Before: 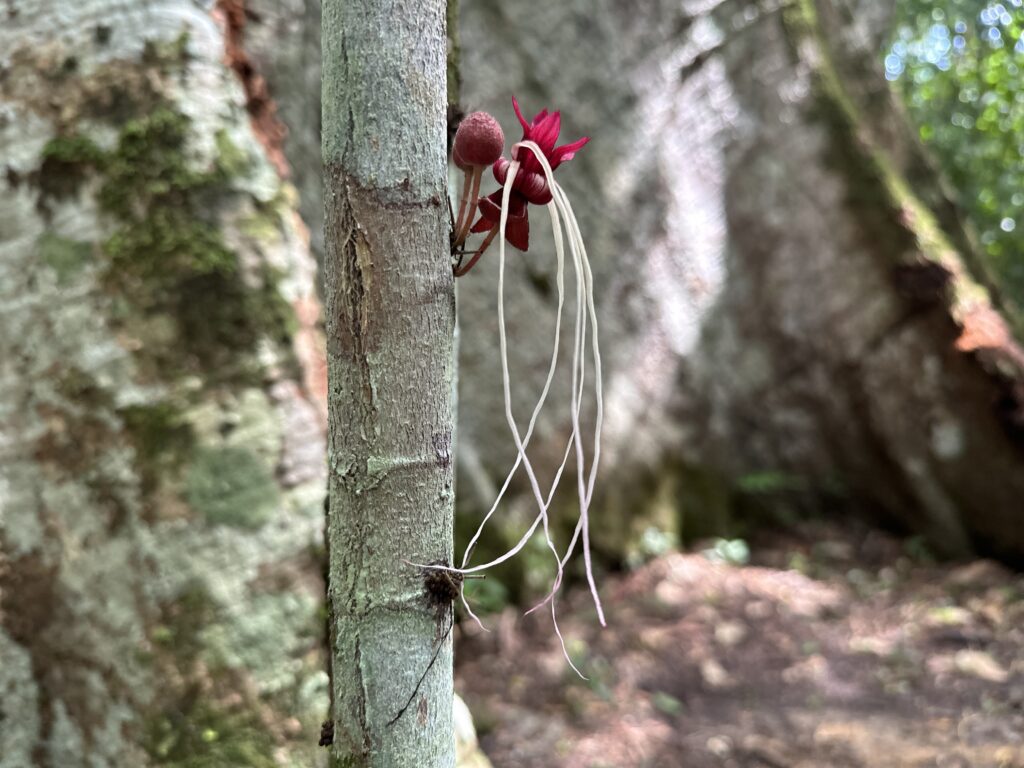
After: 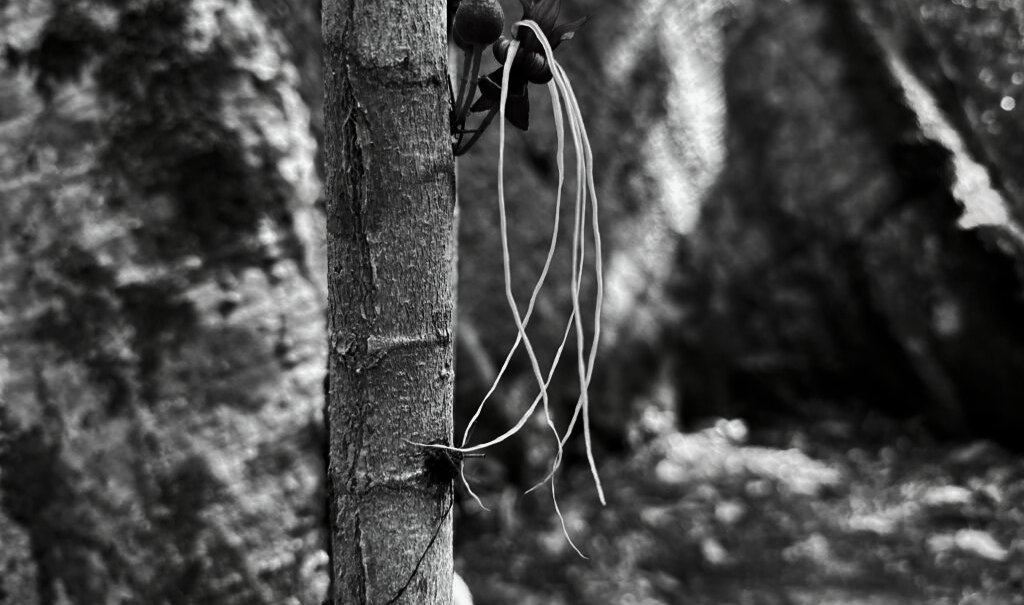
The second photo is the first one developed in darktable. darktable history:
crop and rotate: top 15.853%, bottom 5.314%
color correction: highlights a* -0.227, highlights b* -0.079
contrast brightness saturation: contrast -0.029, brightness -0.575, saturation -0.988
shadows and highlights: highlights color adjustment 46.05%, low approximation 0.01, soften with gaussian
